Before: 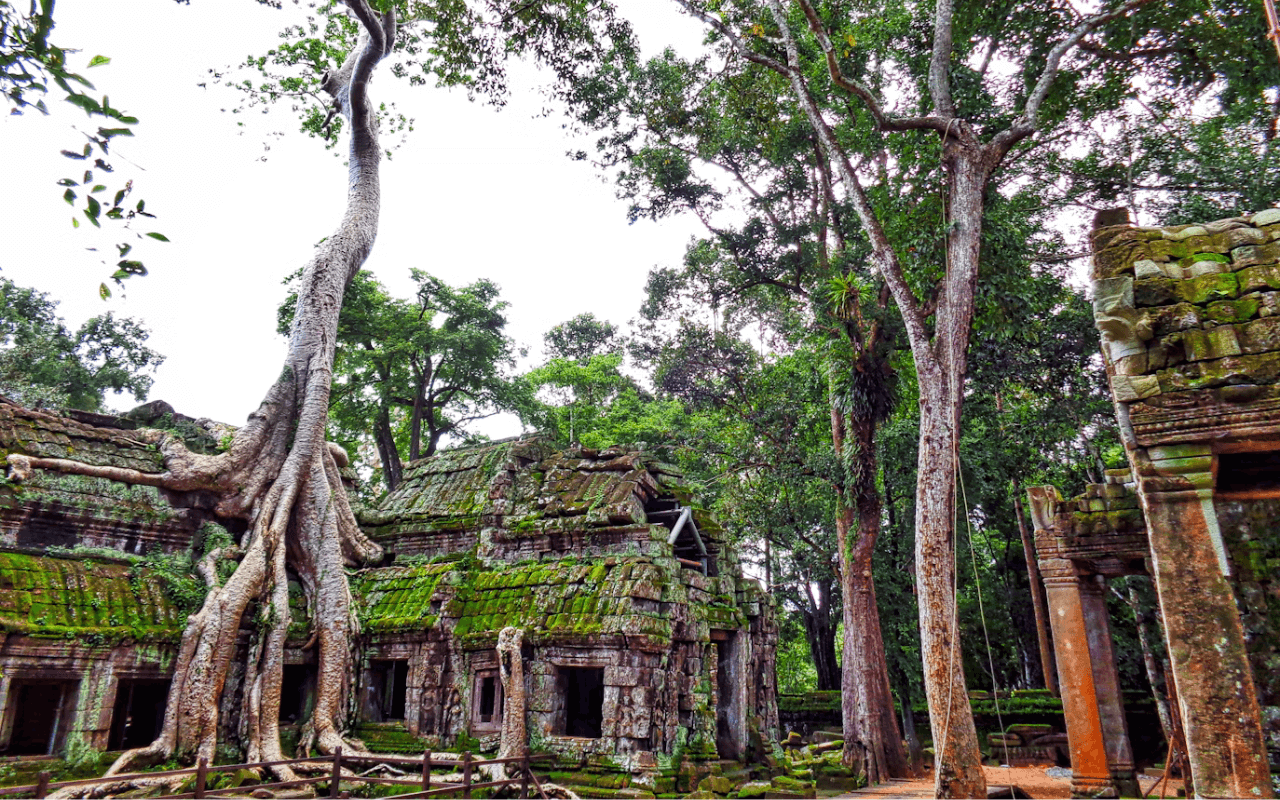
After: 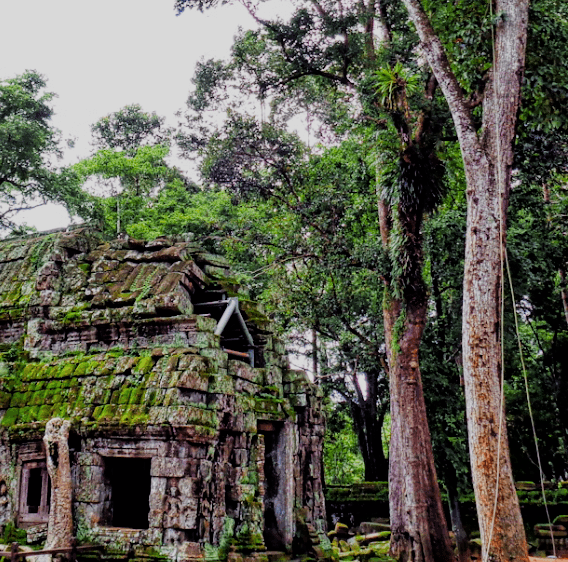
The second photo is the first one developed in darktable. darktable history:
filmic rgb: black relative exposure -4.88 EV, hardness 2.82
crop: left 35.432%, top 26.233%, right 20.145%, bottom 3.432%
